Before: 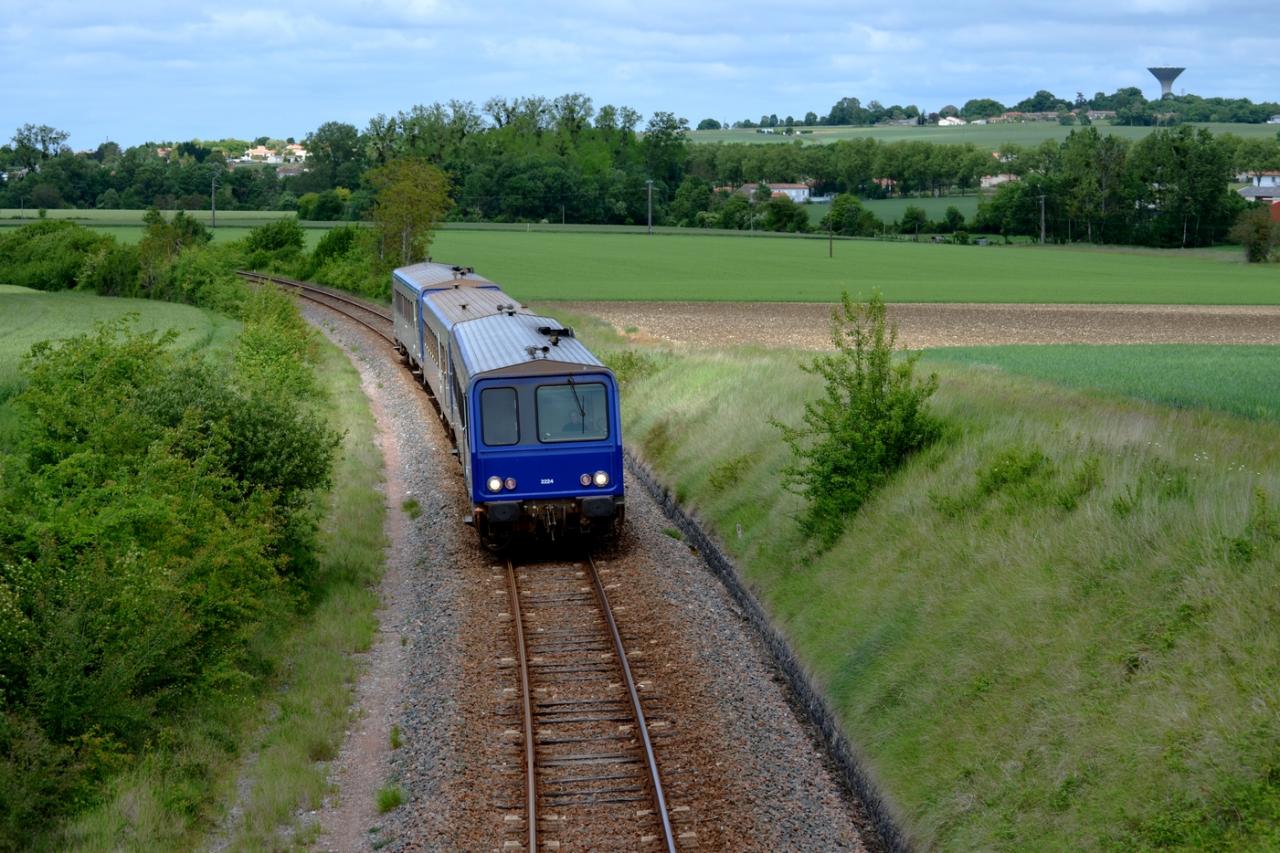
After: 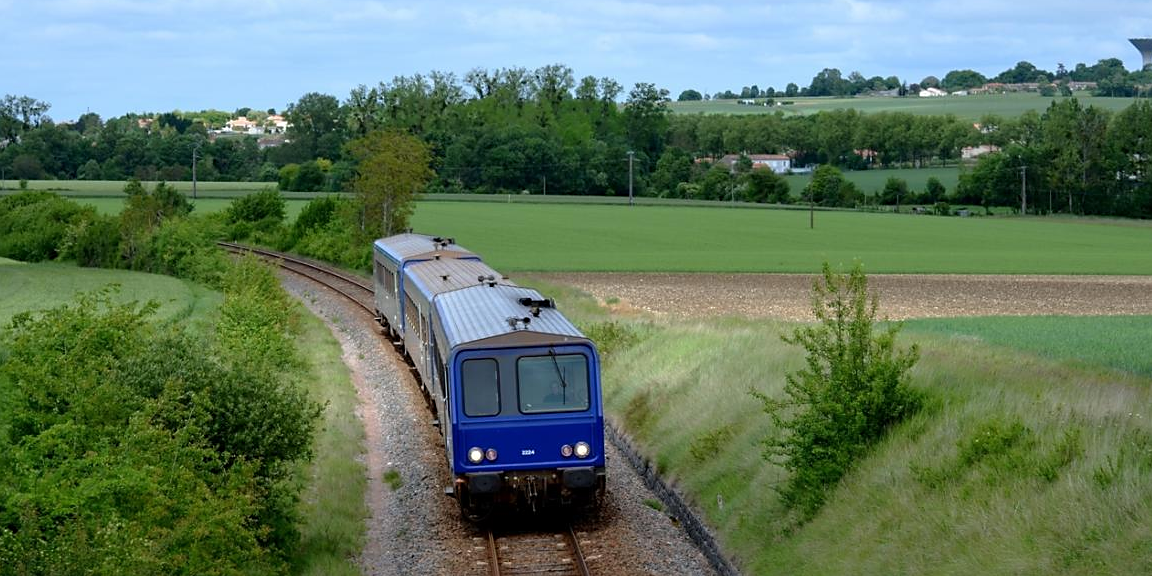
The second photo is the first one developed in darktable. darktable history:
sharpen: radius 1.864, amount 0.398, threshold 1.271
crop: left 1.509%, top 3.452%, right 7.696%, bottom 28.452%
